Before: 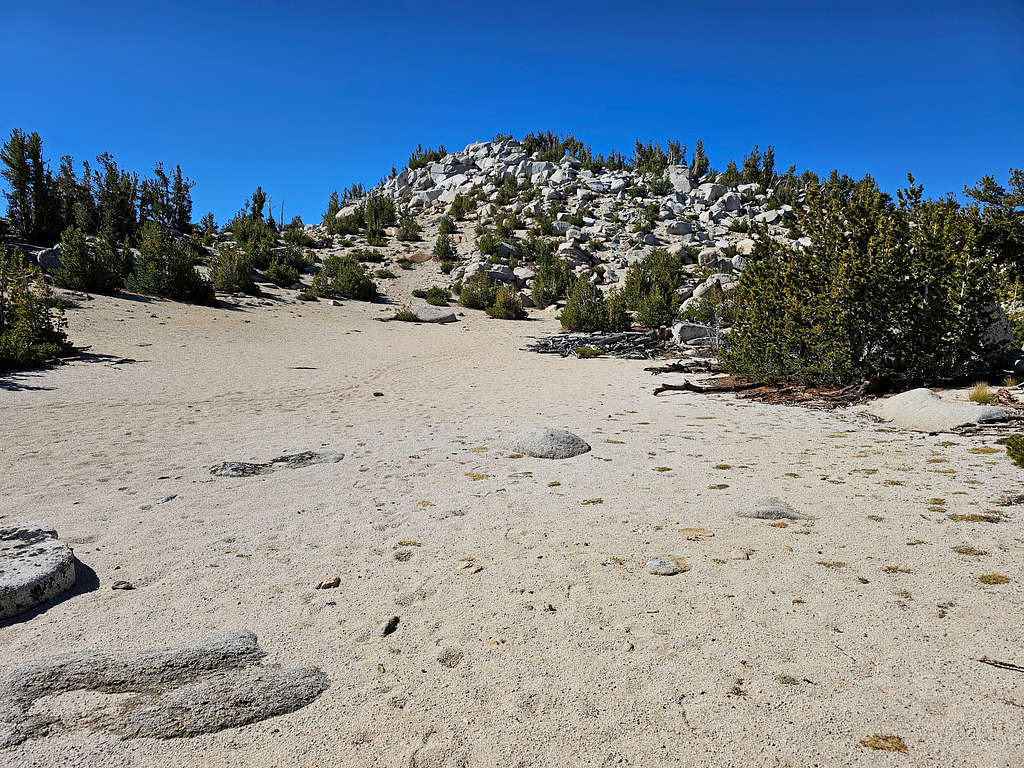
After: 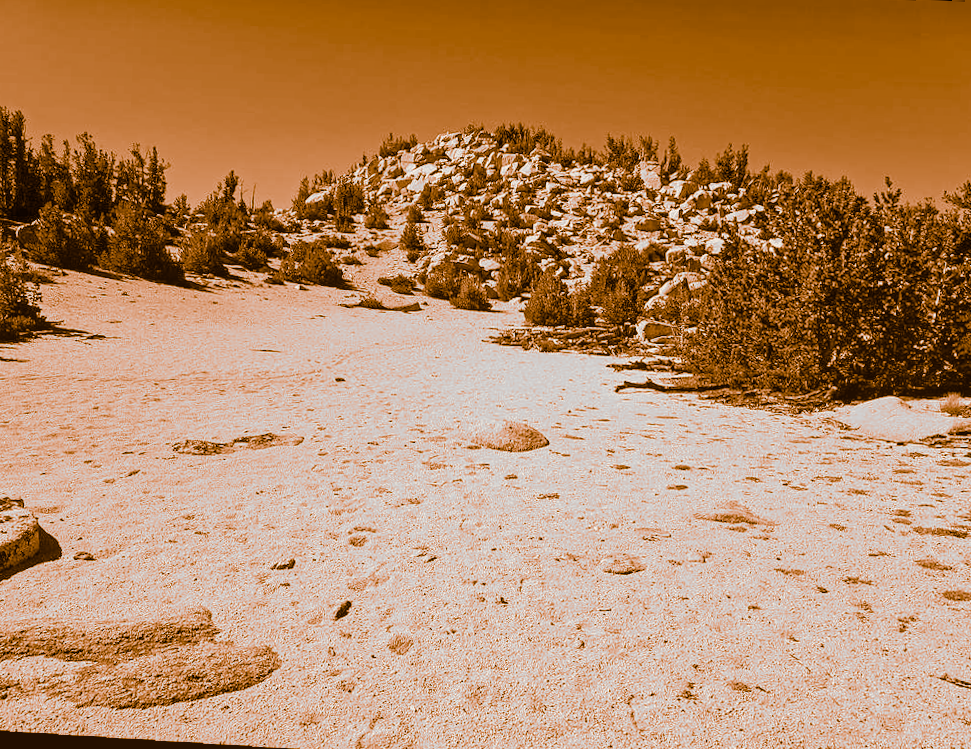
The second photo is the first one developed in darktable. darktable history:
tone curve: curves: ch1 [(0, 0) (0.173, 0.145) (0.467, 0.477) (0.808, 0.611) (1, 1)]; ch2 [(0, 0) (0.255, 0.314) (0.498, 0.509) (0.694, 0.64) (1, 1)], color space Lab, independent channels, preserve colors none
monochrome: on, module defaults
rotate and perspective: lens shift (horizontal) -0.055, automatic cropping off
crop and rotate: angle -2.38°
local contrast: detail 110%
split-toning: shadows › hue 26°, shadows › saturation 0.92, highlights › hue 40°, highlights › saturation 0.92, balance -63, compress 0%
contrast brightness saturation: contrast 0.07, brightness 0.08, saturation 0.18
